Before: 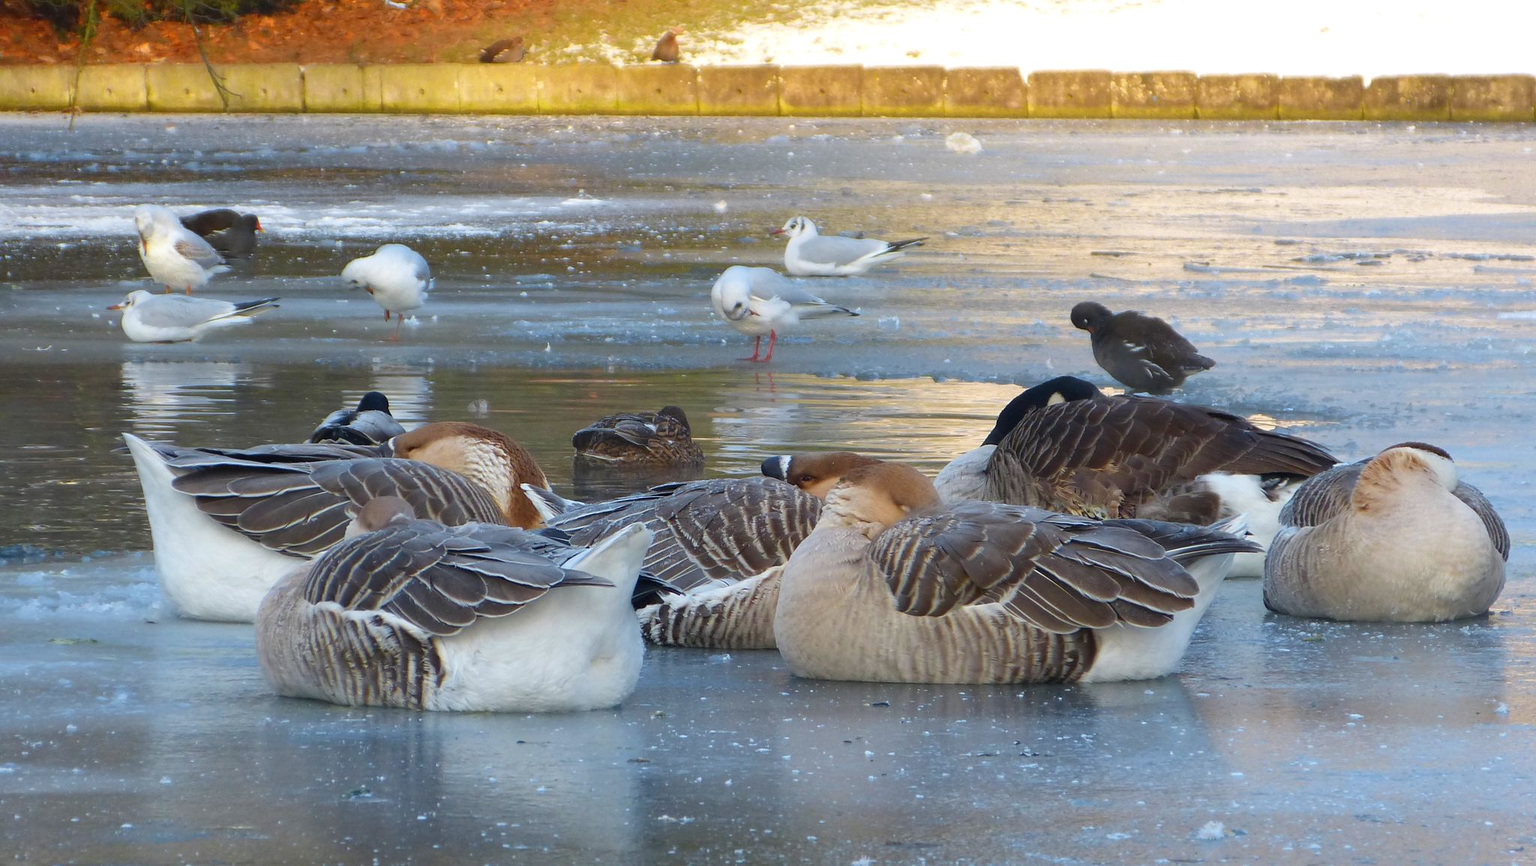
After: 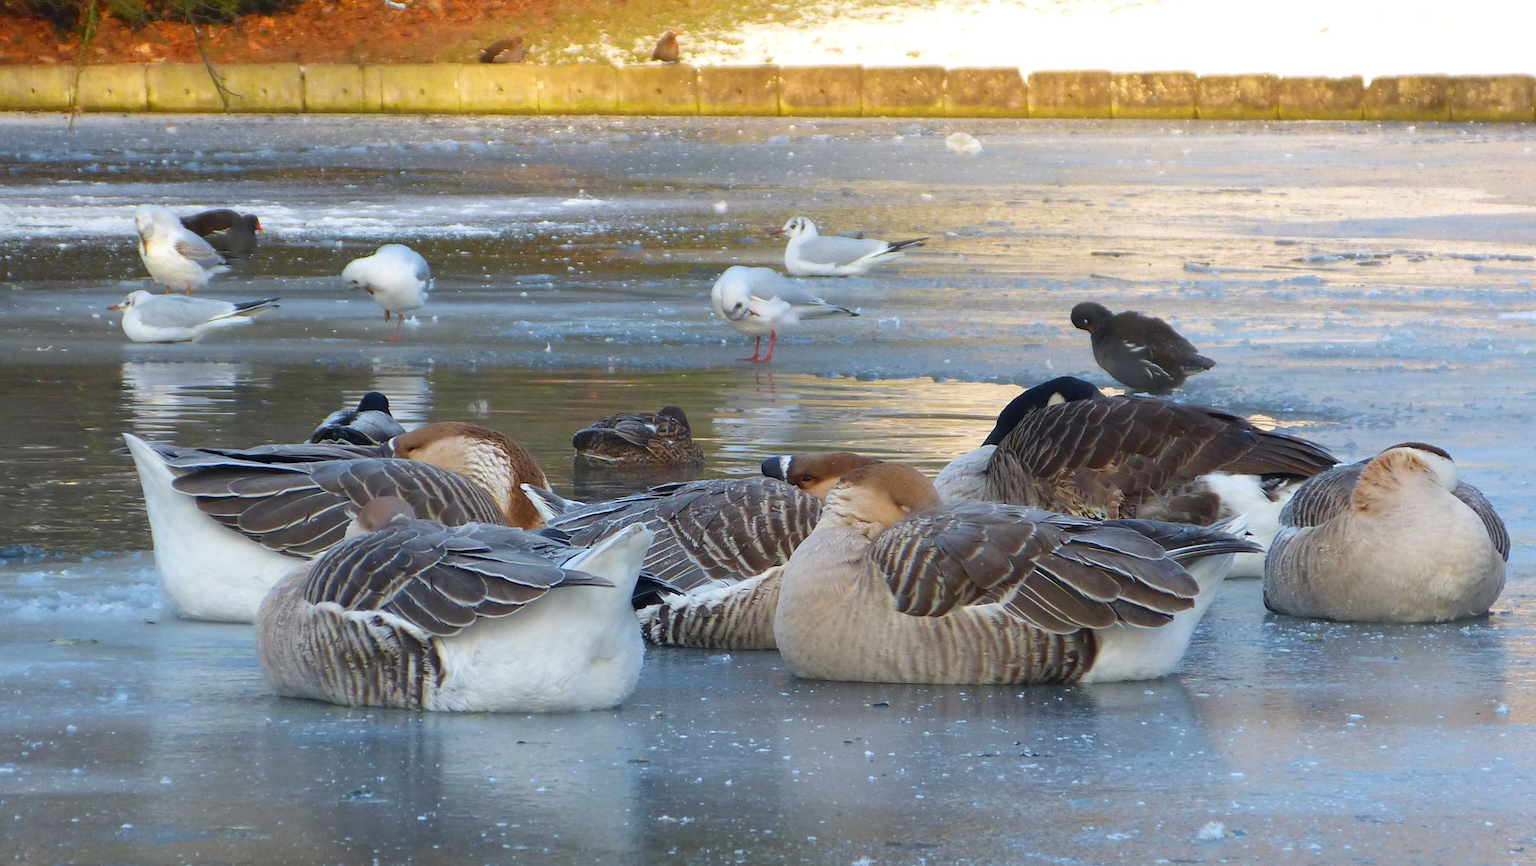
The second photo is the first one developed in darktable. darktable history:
tone equalizer: smoothing diameter 24.9%, edges refinement/feathering 14.76, preserve details guided filter
